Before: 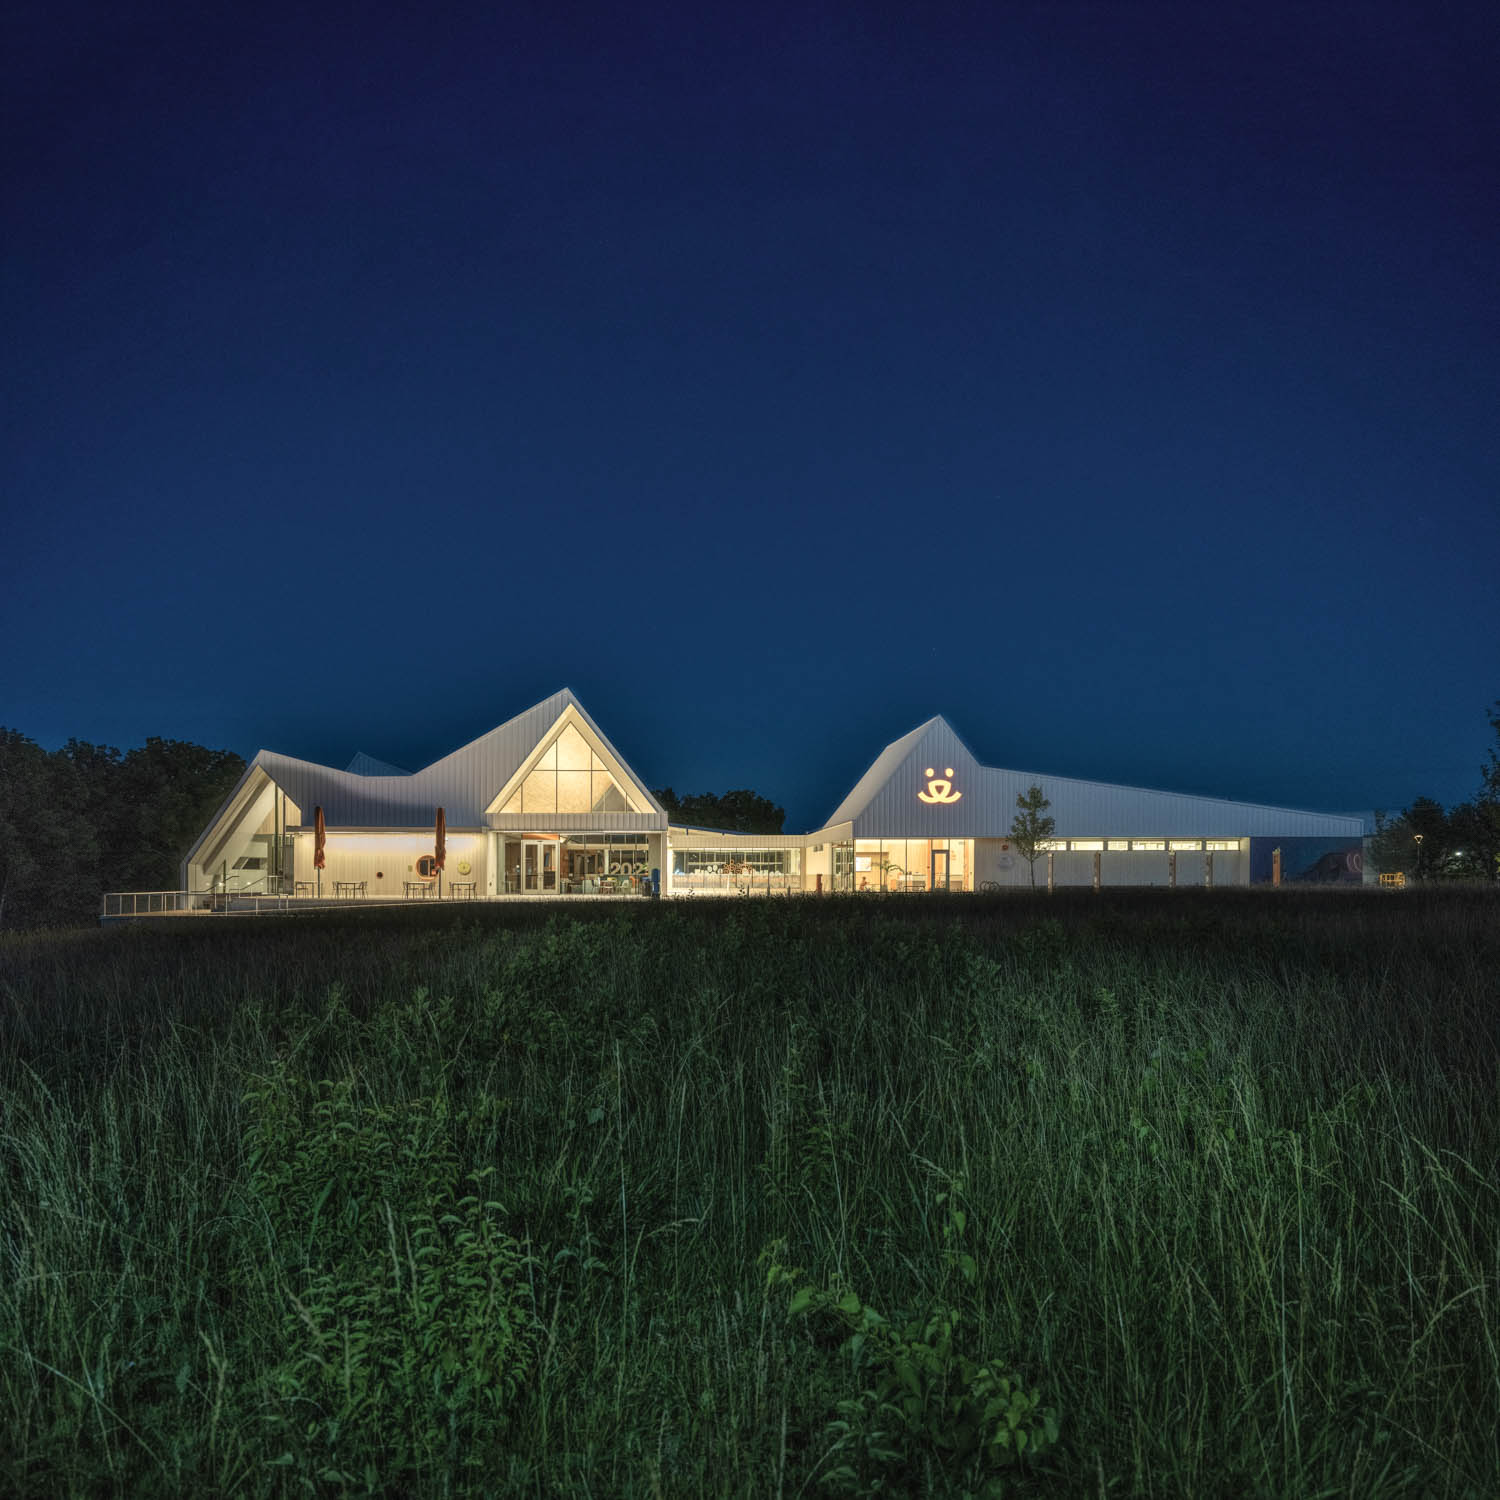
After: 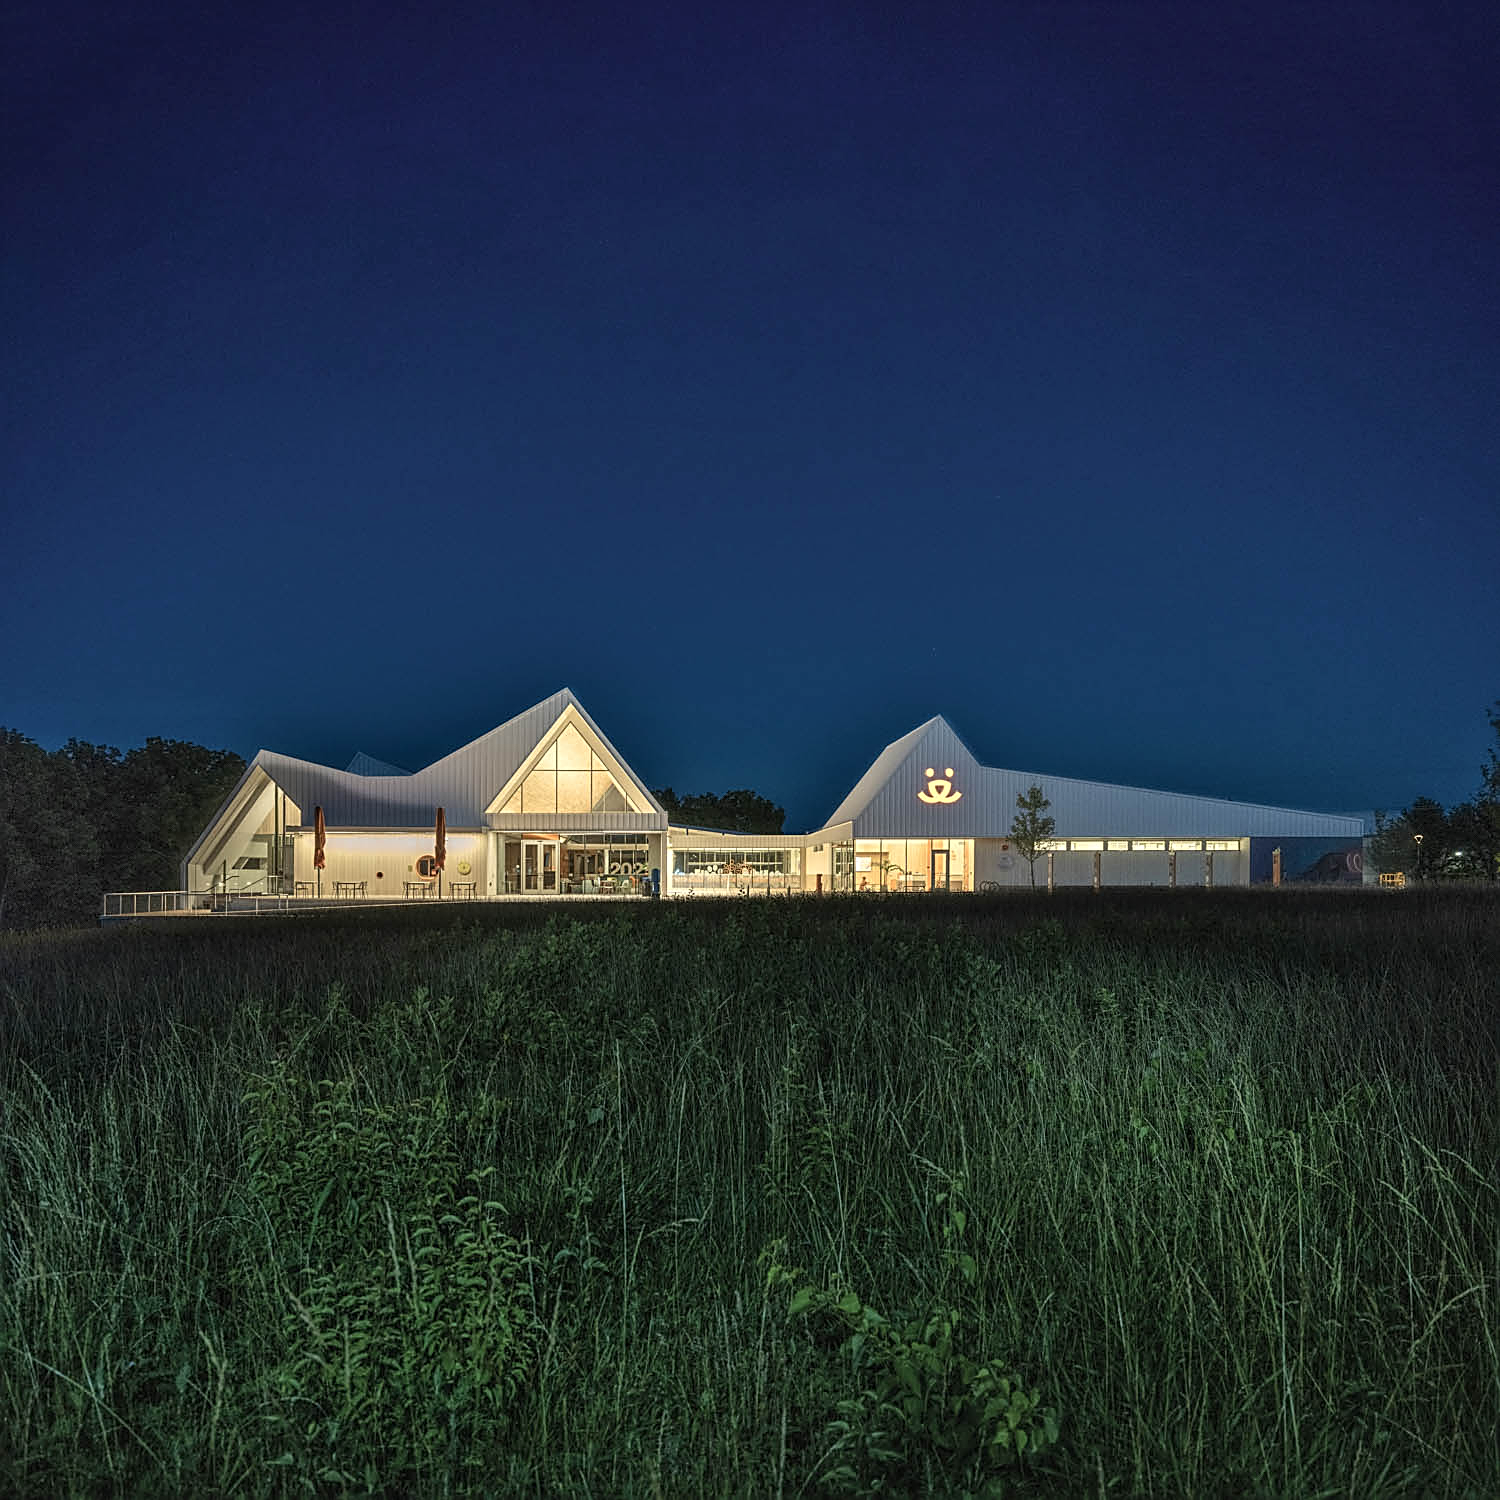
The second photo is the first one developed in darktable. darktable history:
shadows and highlights: radius 108.52, shadows 23.73, highlights -59.32, low approximation 0.01, soften with gaussian
sharpen: amount 0.75
